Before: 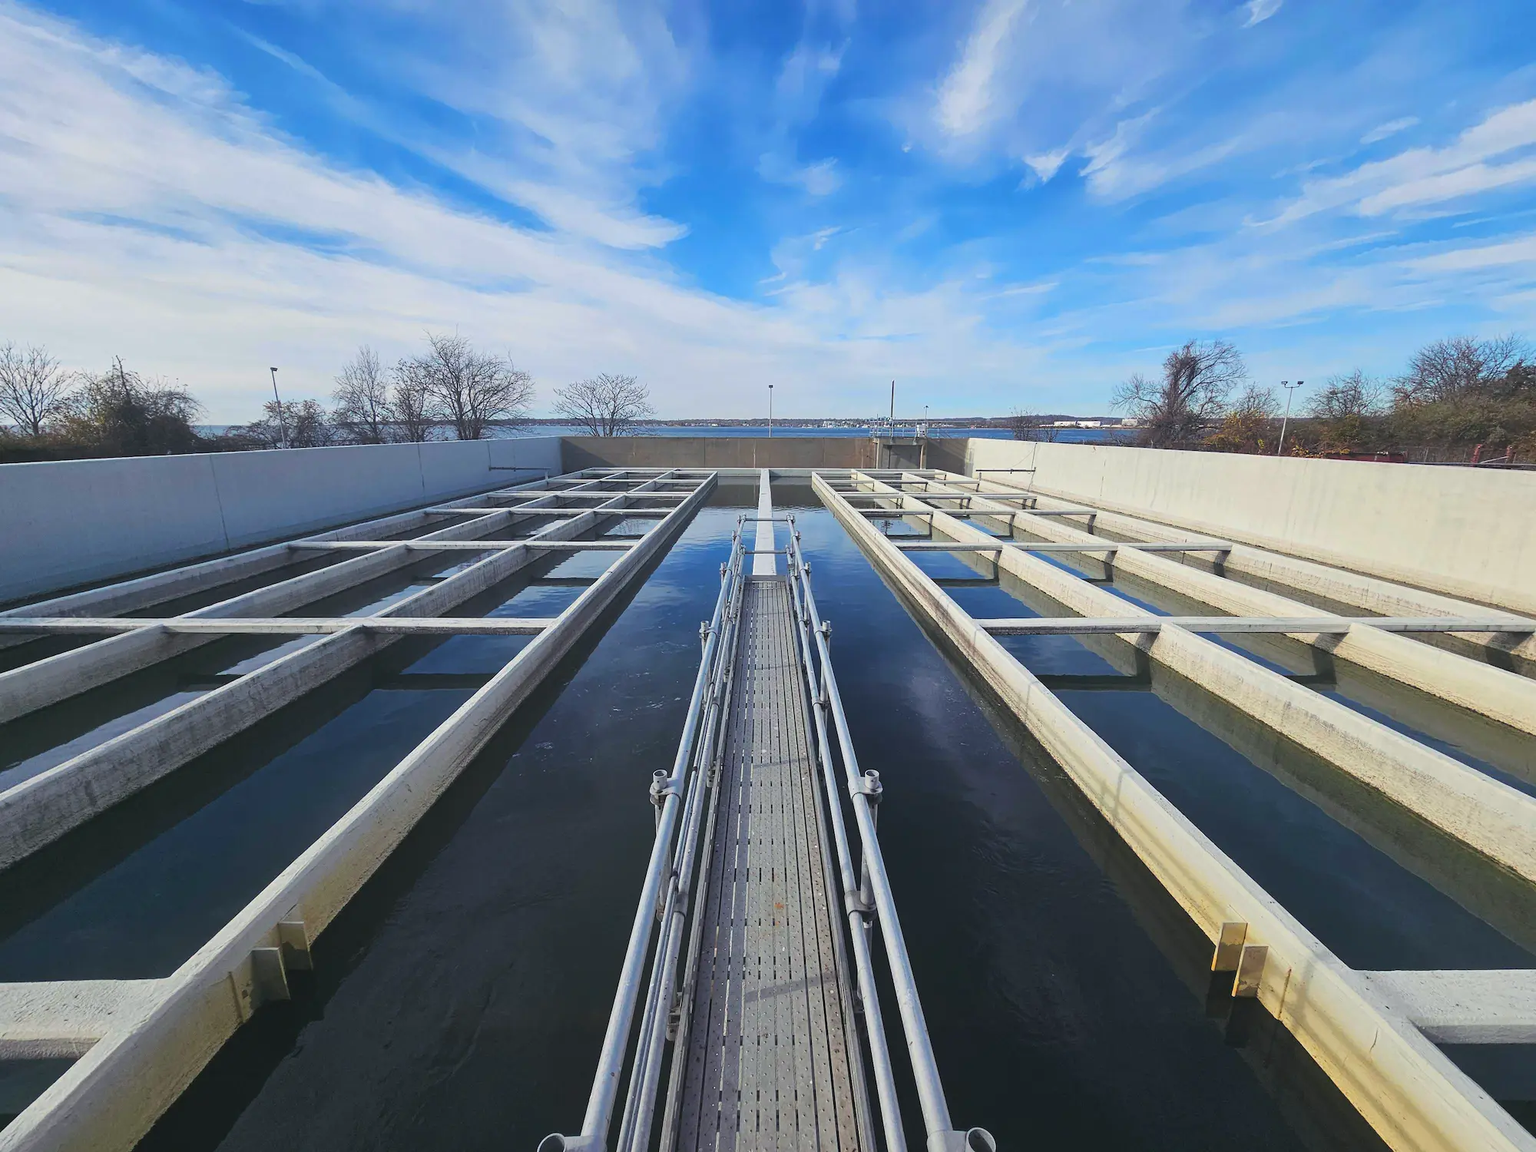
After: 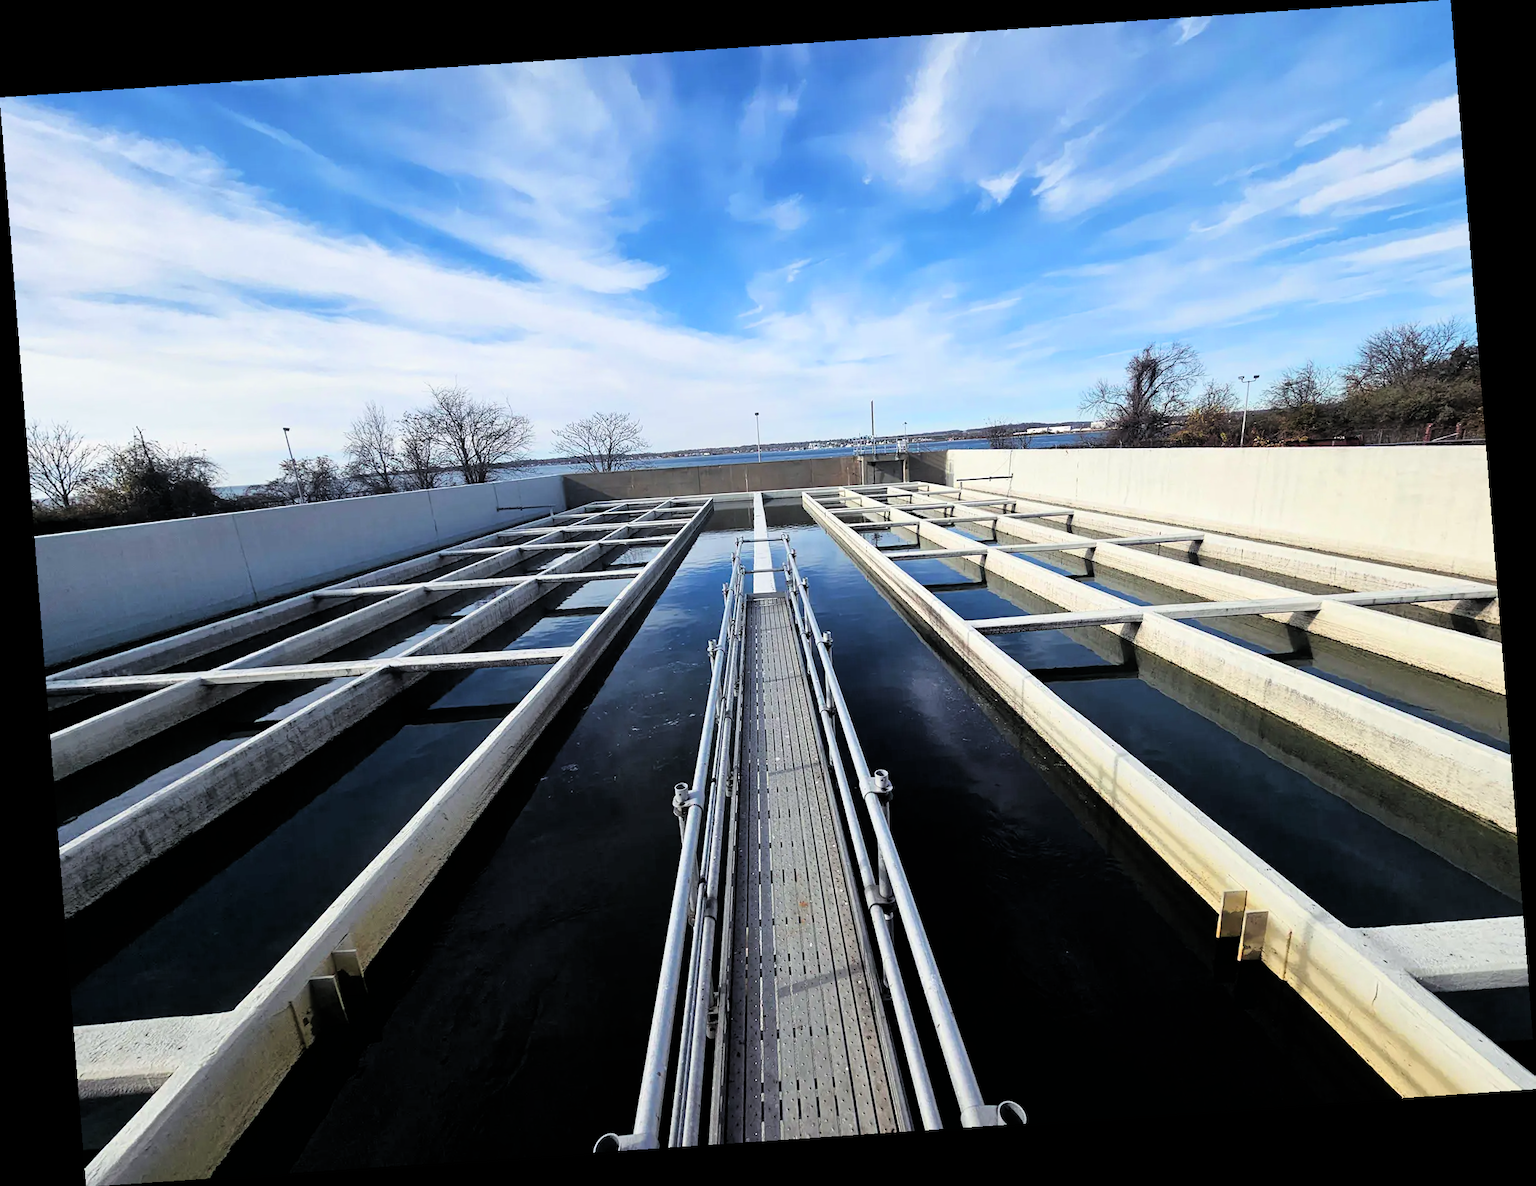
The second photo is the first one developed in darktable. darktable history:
filmic rgb: black relative exposure -3.57 EV, white relative exposure 2.29 EV, hardness 3.41
rotate and perspective: rotation -4.2°, shear 0.006, automatic cropping off
